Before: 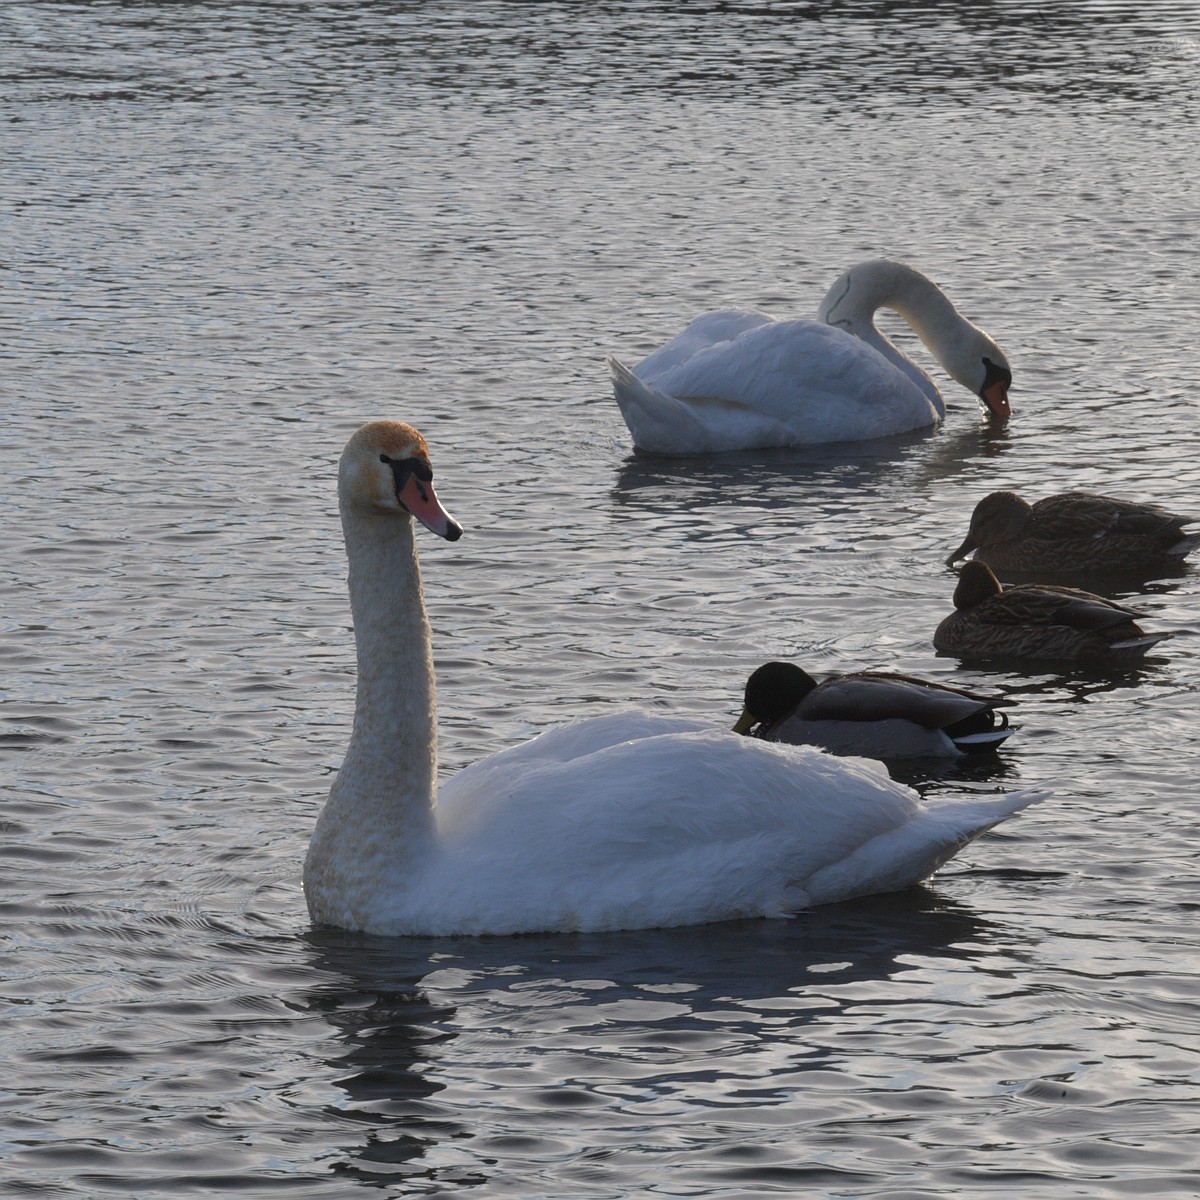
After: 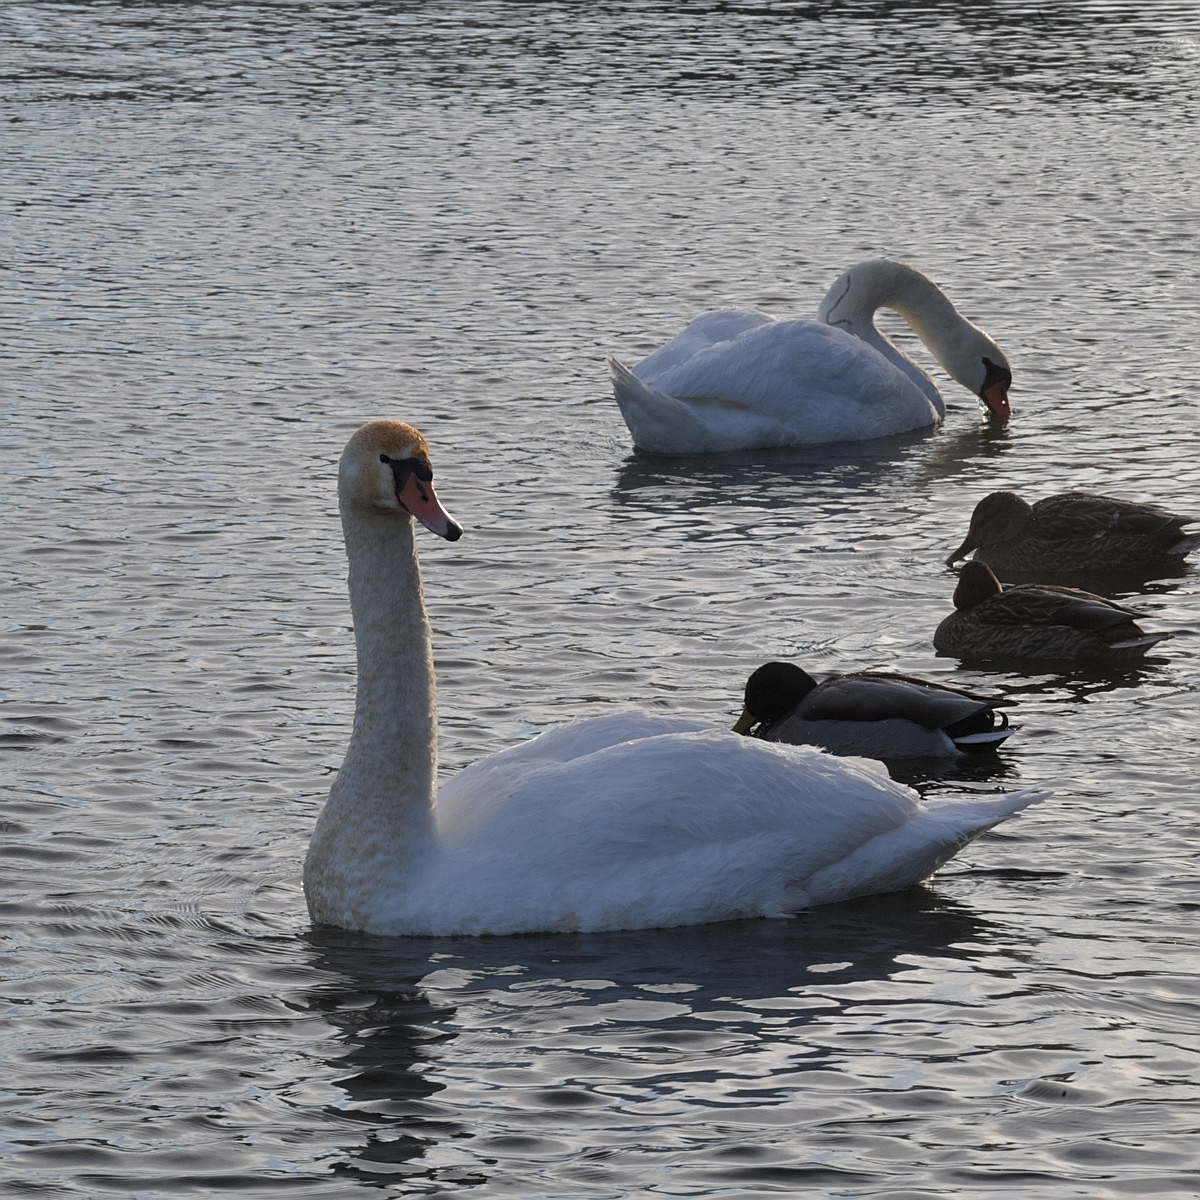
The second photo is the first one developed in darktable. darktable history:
contrast equalizer: octaves 7, y [[0.6 ×6], [0.55 ×6], [0 ×6], [0 ×6], [0 ×6]], mix 0.15
denoise (profiled): strength 1.2, preserve shadows 0, a [-1, 0, 0], y [[0.5 ×7] ×4, [0 ×7], [0.5 ×7]], compensate highlight preservation false
sharpen: amount 0.2
raw chromatic aberrations: on, module defaults
